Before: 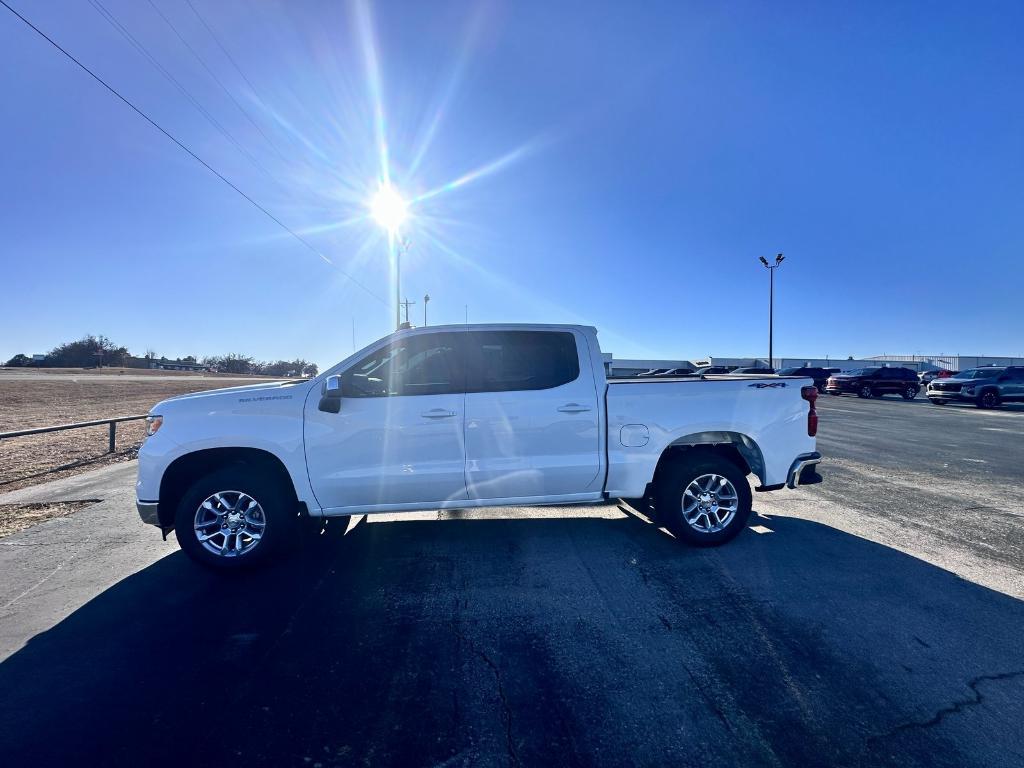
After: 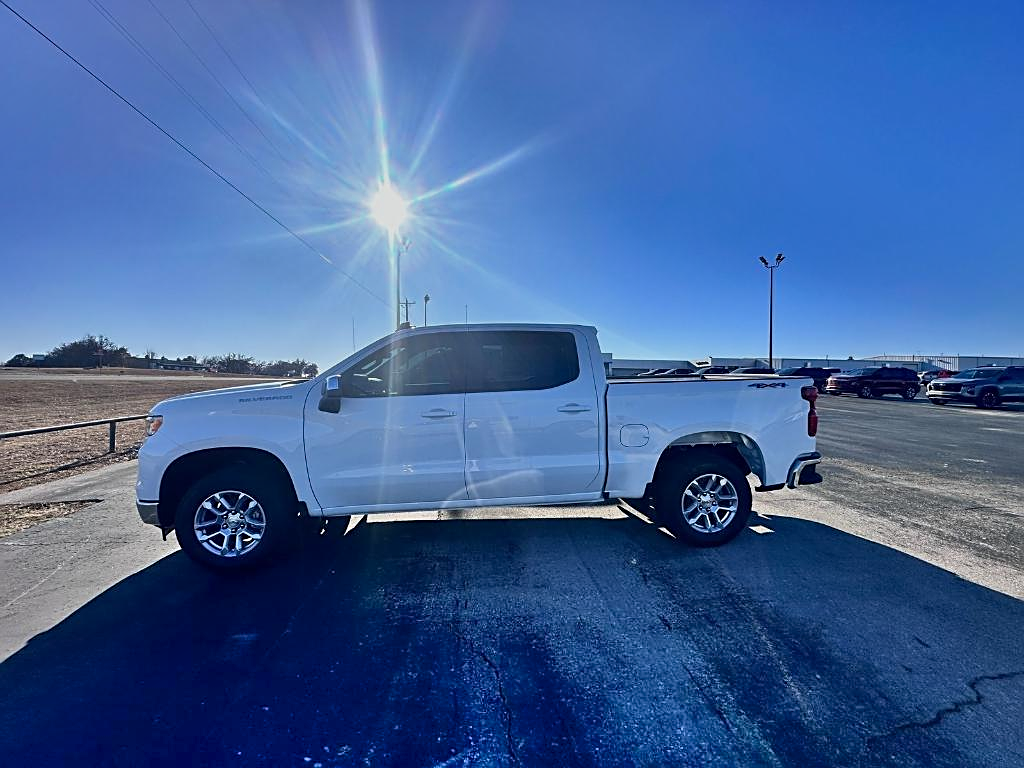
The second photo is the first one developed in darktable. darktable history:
sharpen: on, module defaults
shadows and highlights: shadows 80.73, white point adjustment -9.07, highlights -61.46, soften with gaussian
exposure: compensate highlight preservation false
